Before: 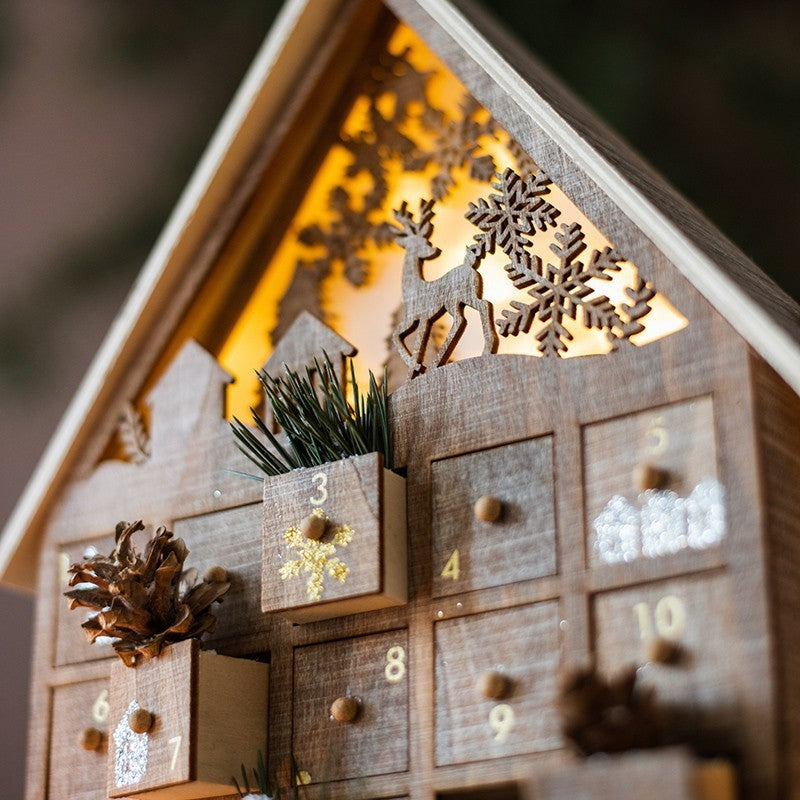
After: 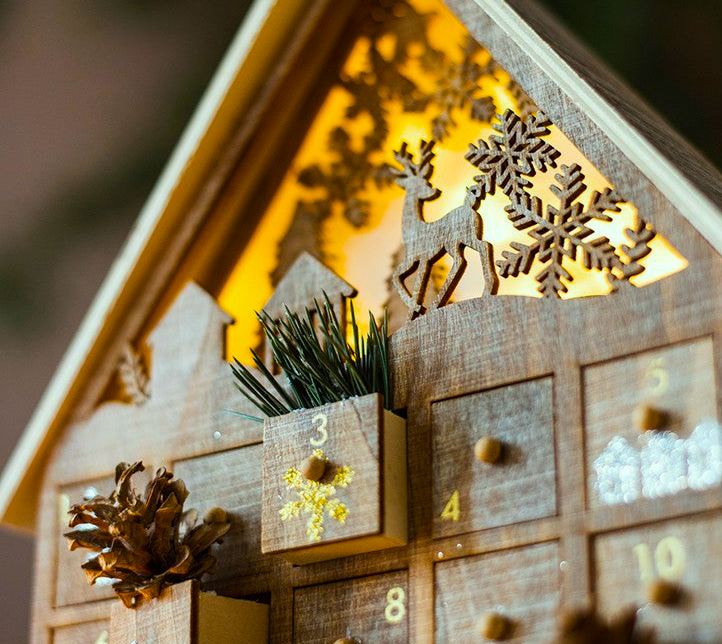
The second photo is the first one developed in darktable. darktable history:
crop: top 7.49%, right 9.717%, bottom 11.943%
color correction: highlights a* -8, highlights b* 3.1
color balance rgb: linear chroma grading › global chroma 15%, perceptual saturation grading › global saturation 30%
tone curve: curves: ch0 [(0, 0) (0.265, 0.253) (0.732, 0.751) (1, 1)], color space Lab, linked channels, preserve colors none
